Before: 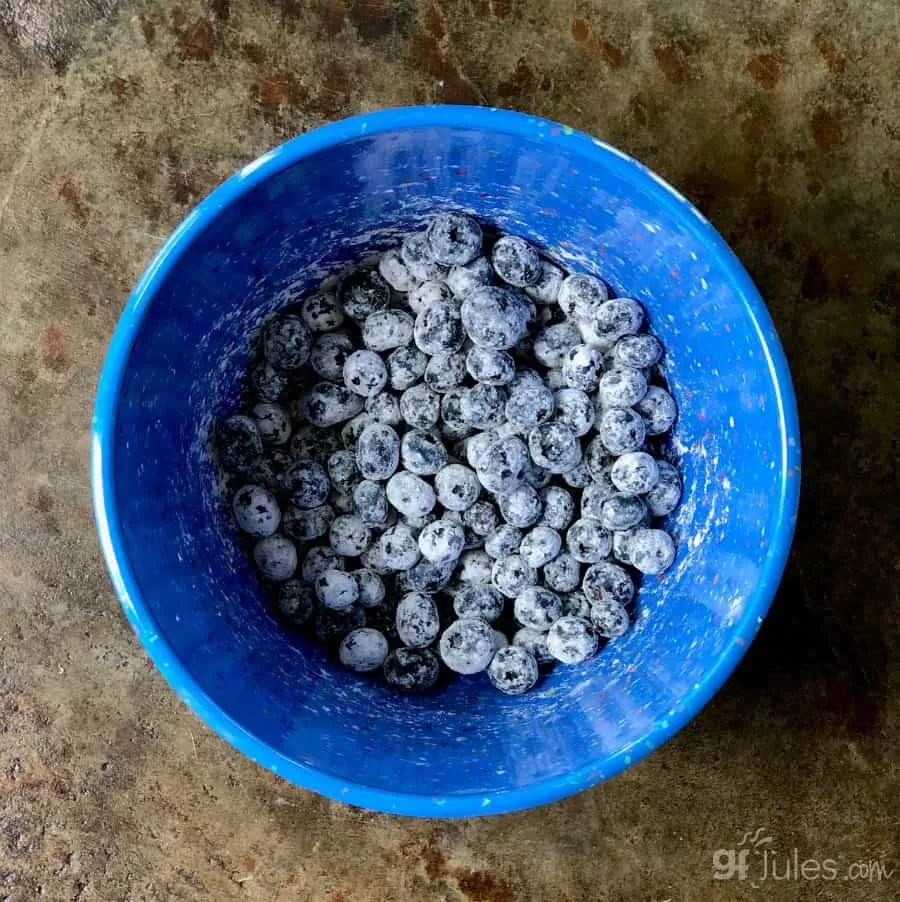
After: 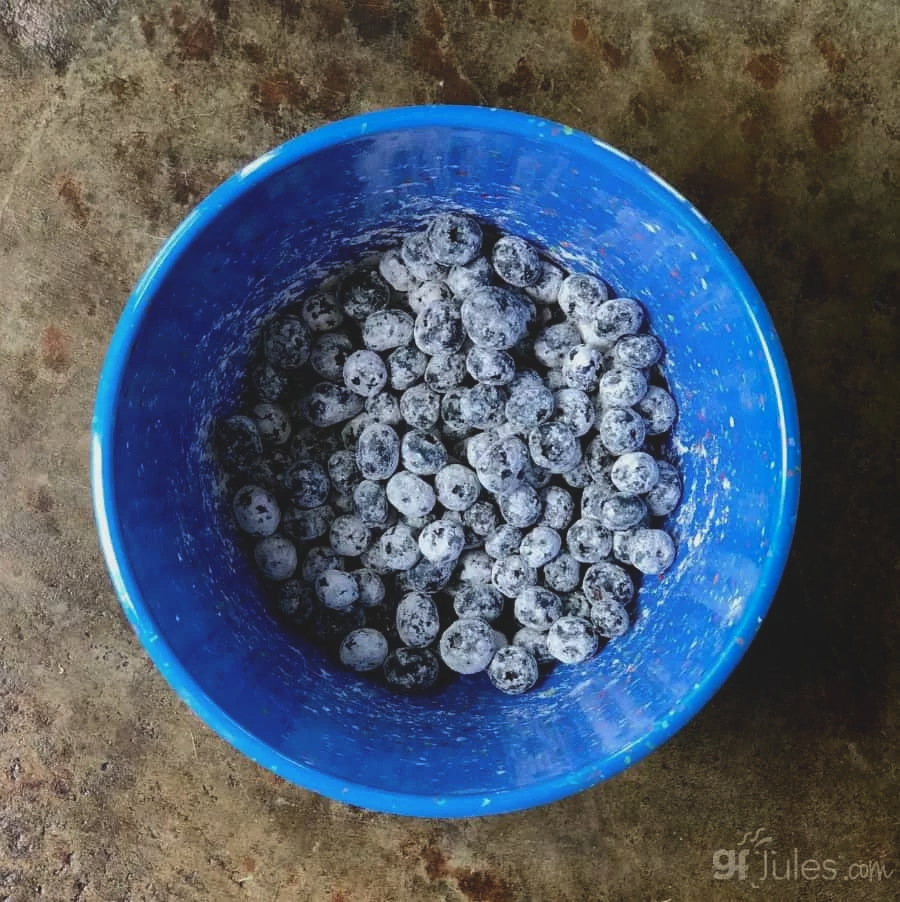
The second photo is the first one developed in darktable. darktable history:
exposure: black level correction -0.014, exposure -0.194 EV, compensate highlight preservation false
shadows and highlights: shadows -39.31, highlights 62.98, soften with gaussian
